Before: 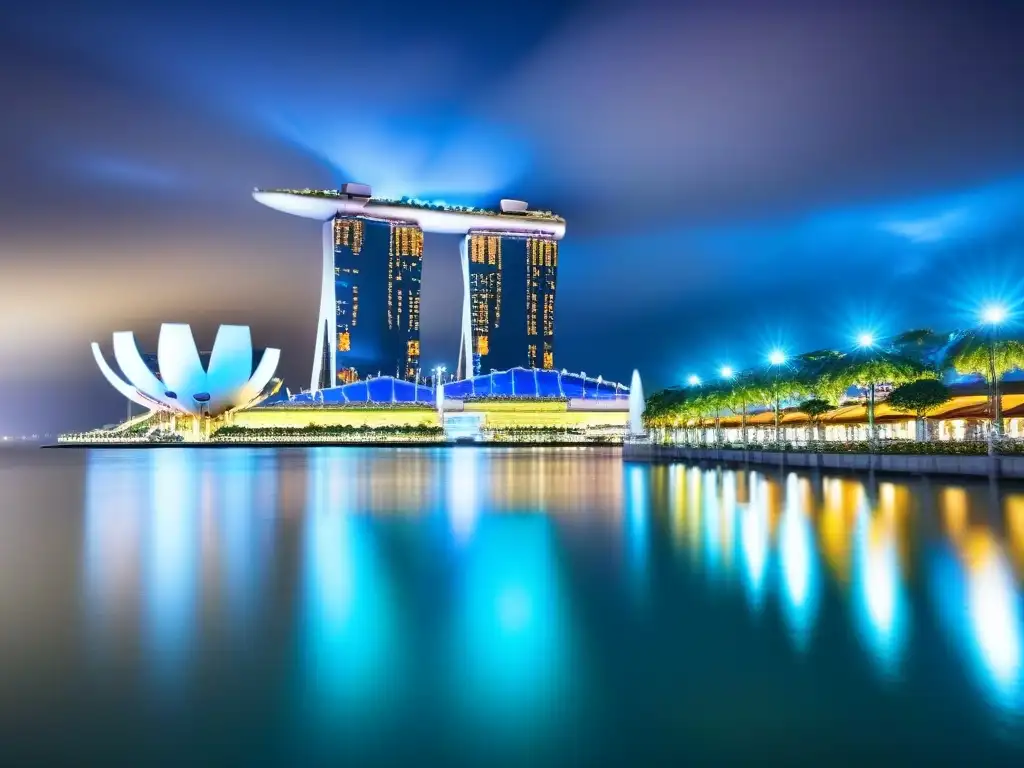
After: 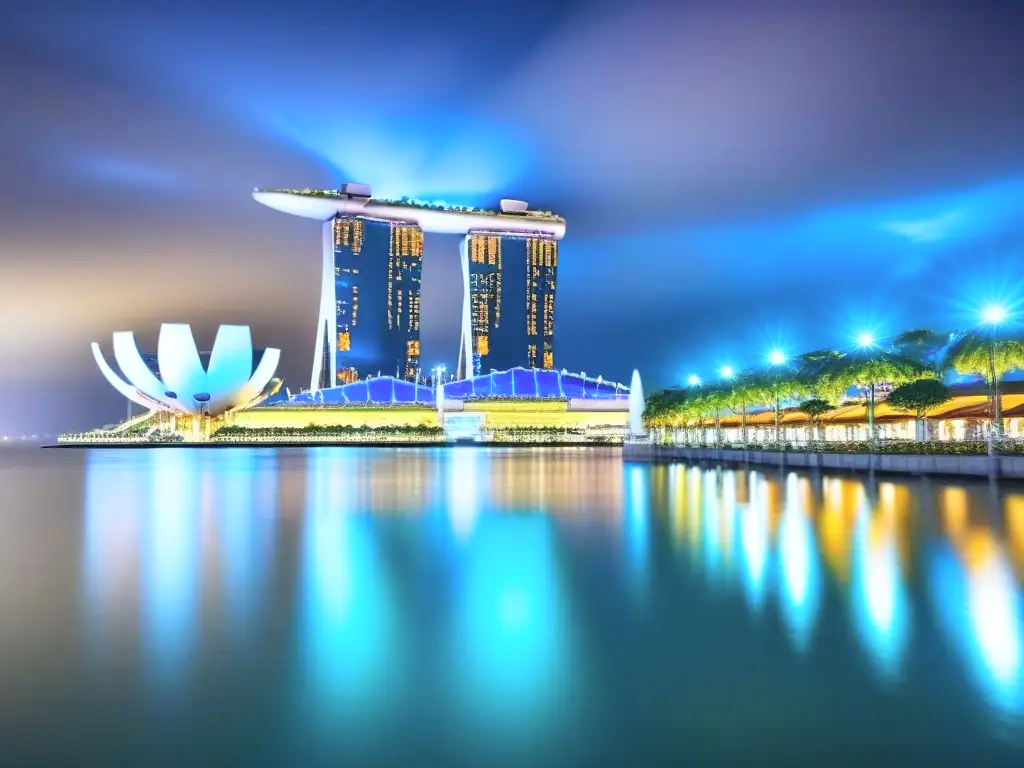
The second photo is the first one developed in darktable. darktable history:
color zones: curves: ch0 [(0.068, 0.464) (0.25, 0.5) (0.48, 0.508) (0.75, 0.536) (0.886, 0.476) (0.967, 0.456)]; ch1 [(0.066, 0.456) (0.25, 0.5) (0.616, 0.508) (0.746, 0.56) (0.934, 0.444)]
contrast brightness saturation: brightness 0.148
